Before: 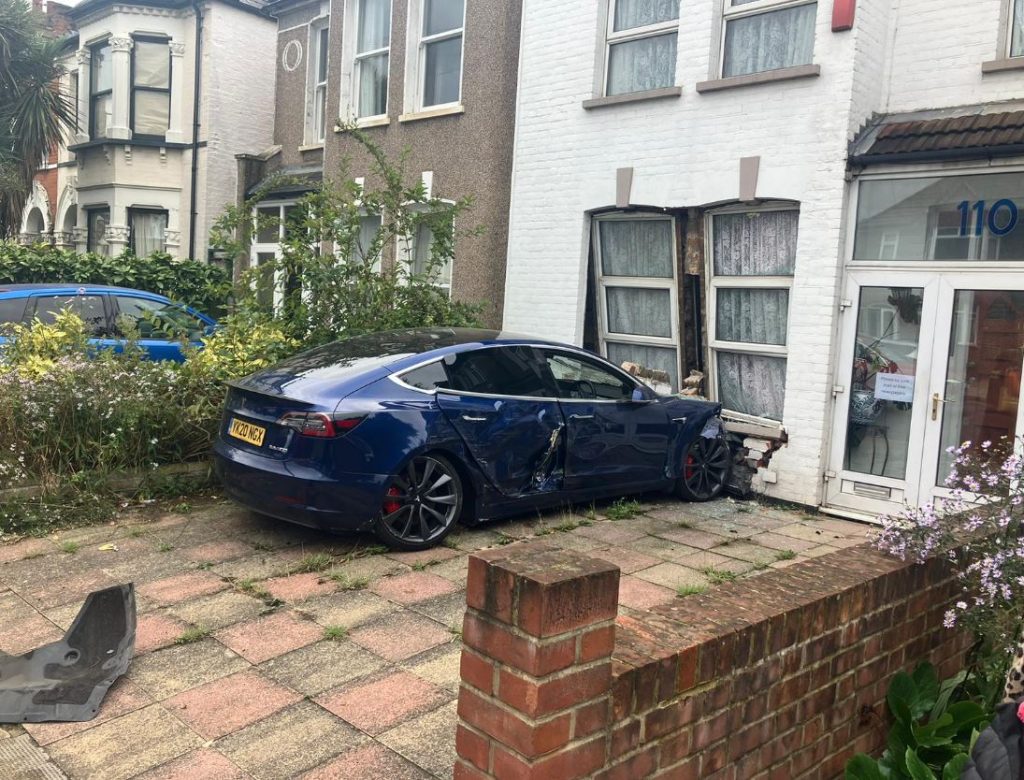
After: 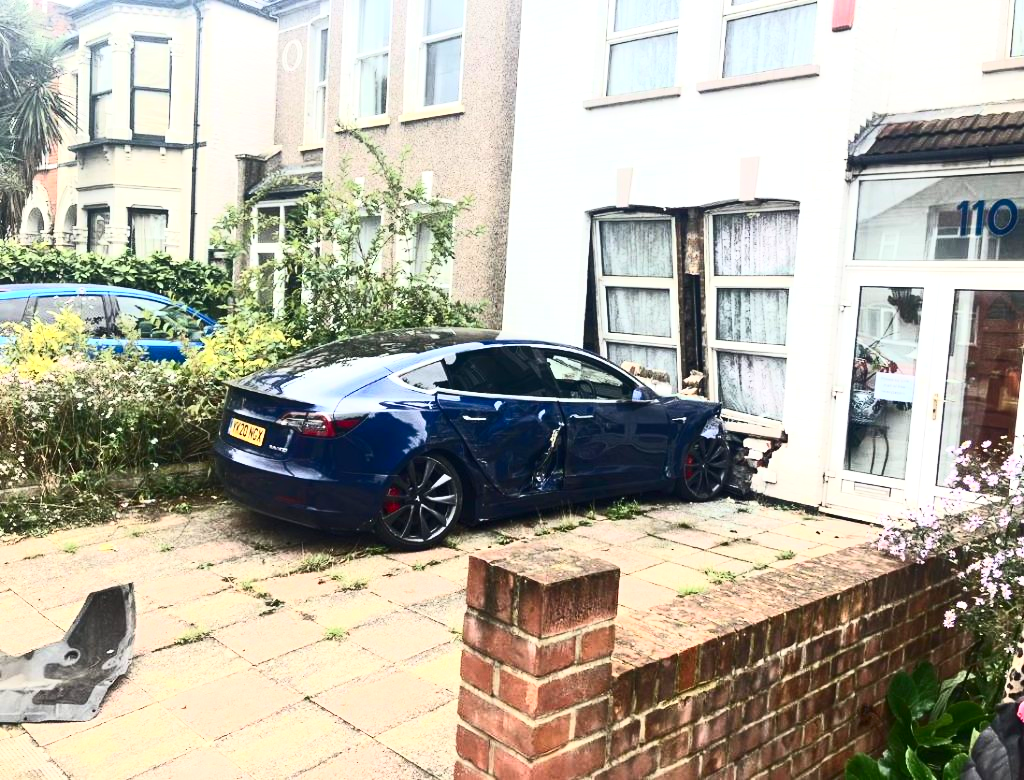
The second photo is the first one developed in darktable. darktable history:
contrast brightness saturation: contrast 0.621, brightness 0.346, saturation 0.146
exposure: exposure 0.552 EV, compensate exposure bias true, compensate highlight preservation false
color calibration: illuminant same as pipeline (D50), adaptation XYZ, x 0.346, y 0.358, temperature 5004.67 K
